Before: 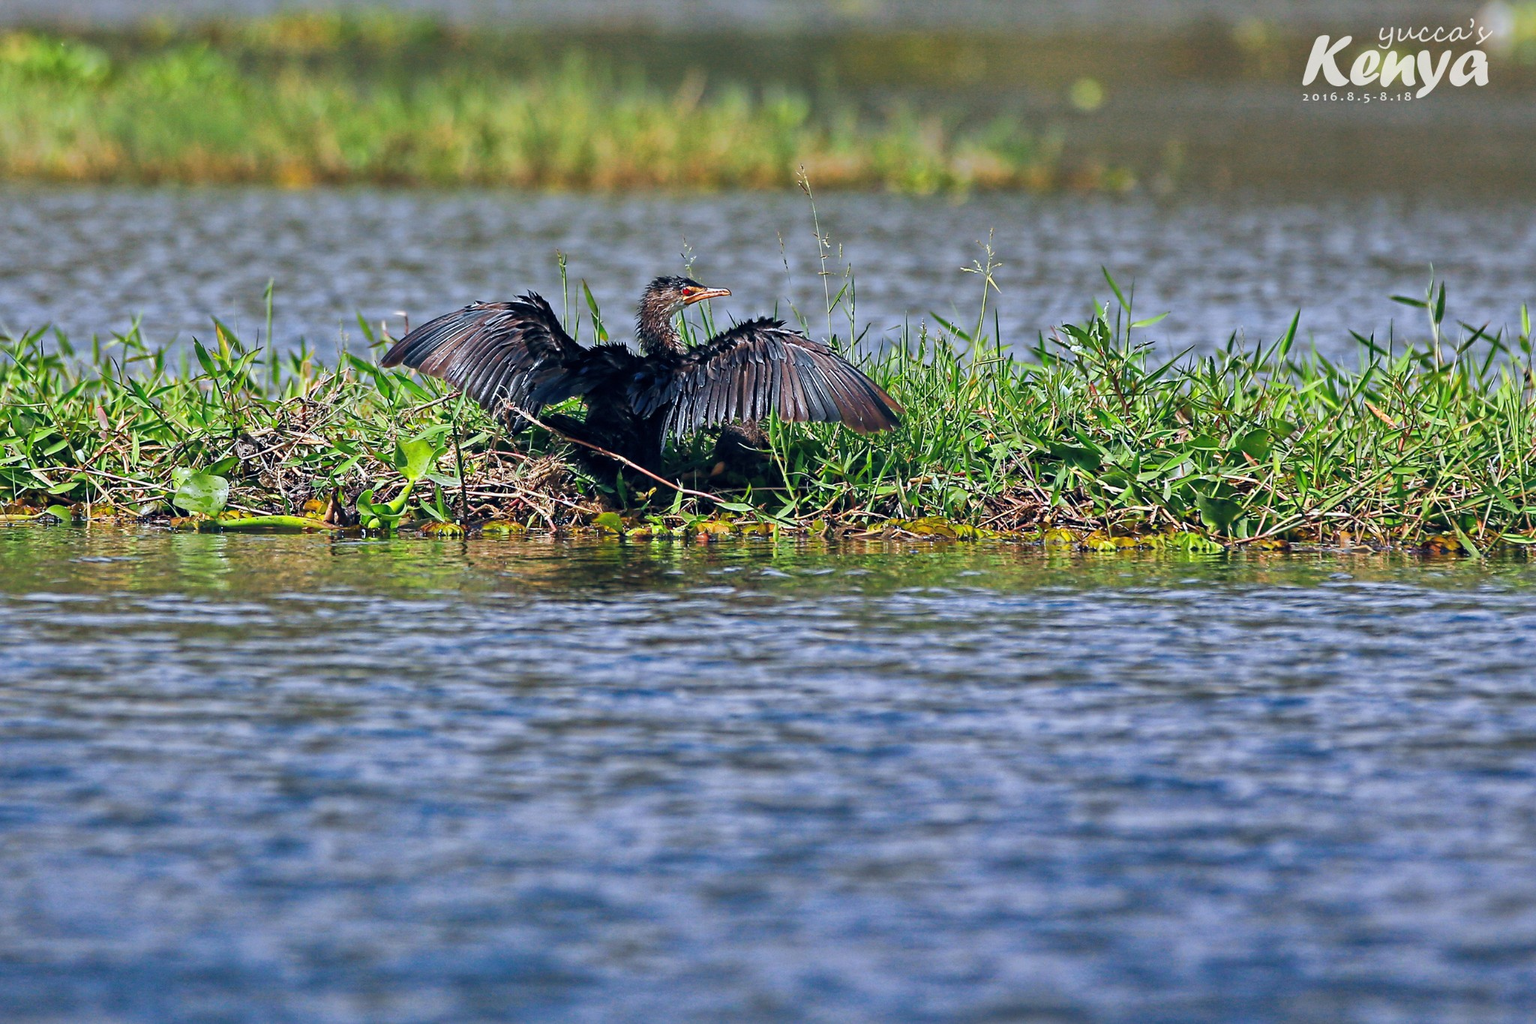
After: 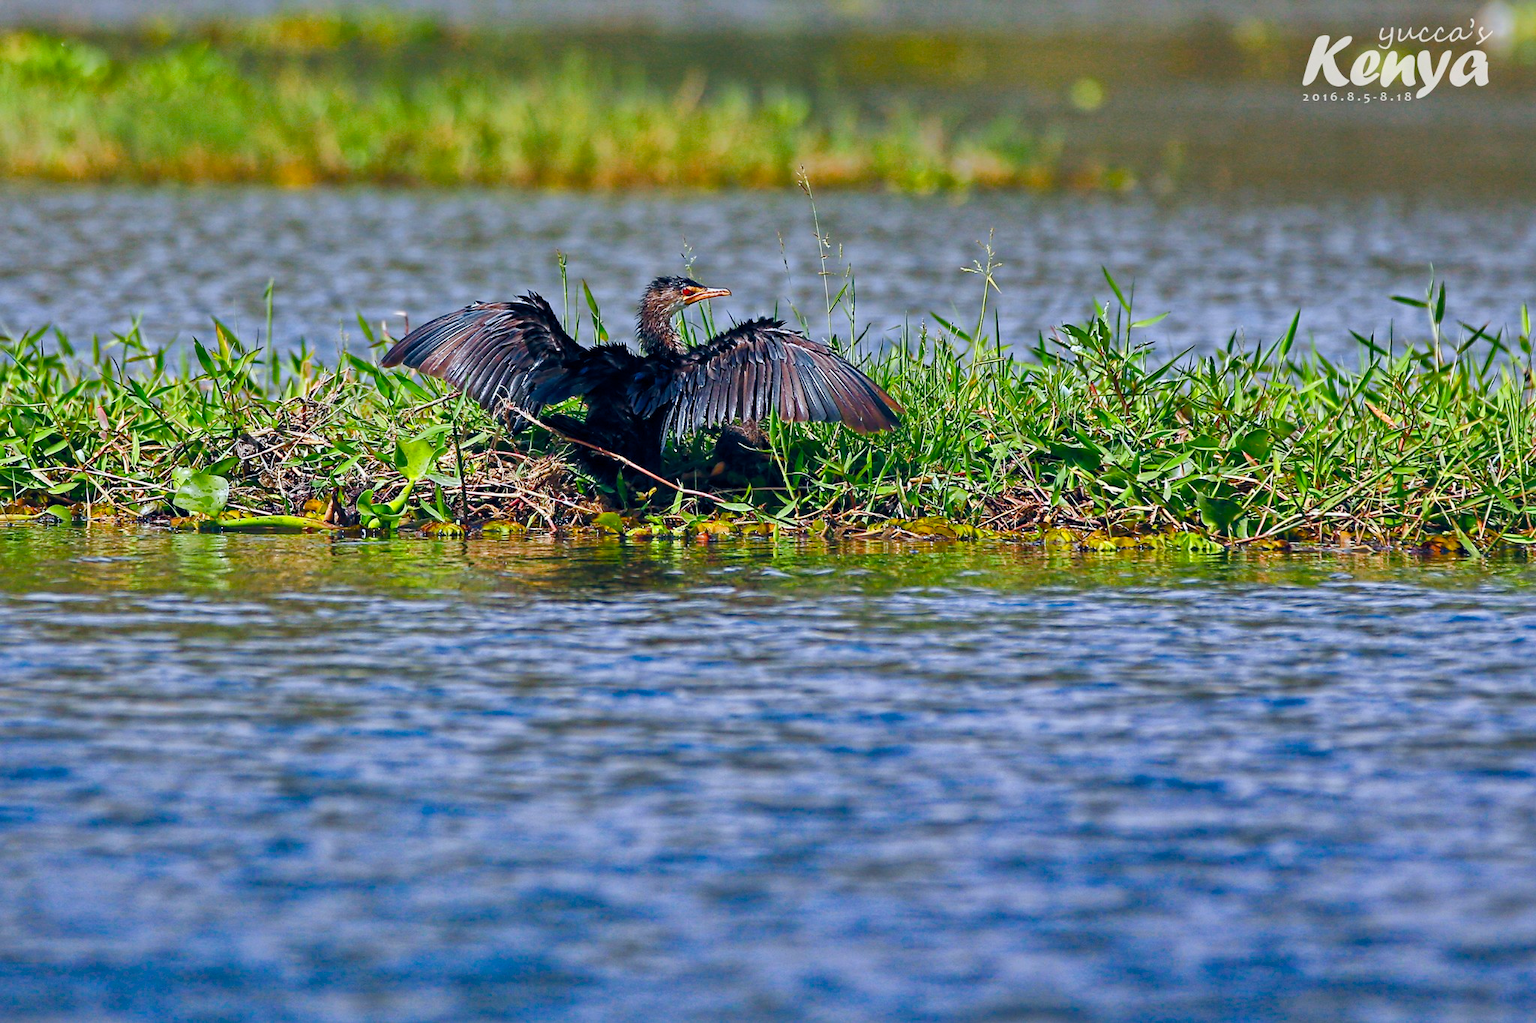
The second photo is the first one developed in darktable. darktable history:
color balance rgb: perceptual saturation grading › global saturation 26.158%, perceptual saturation grading › highlights -28.491%, perceptual saturation grading › mid-tones 15.345%, perceptual saturation grading › shadows 33.105%, global vibrance 20%
